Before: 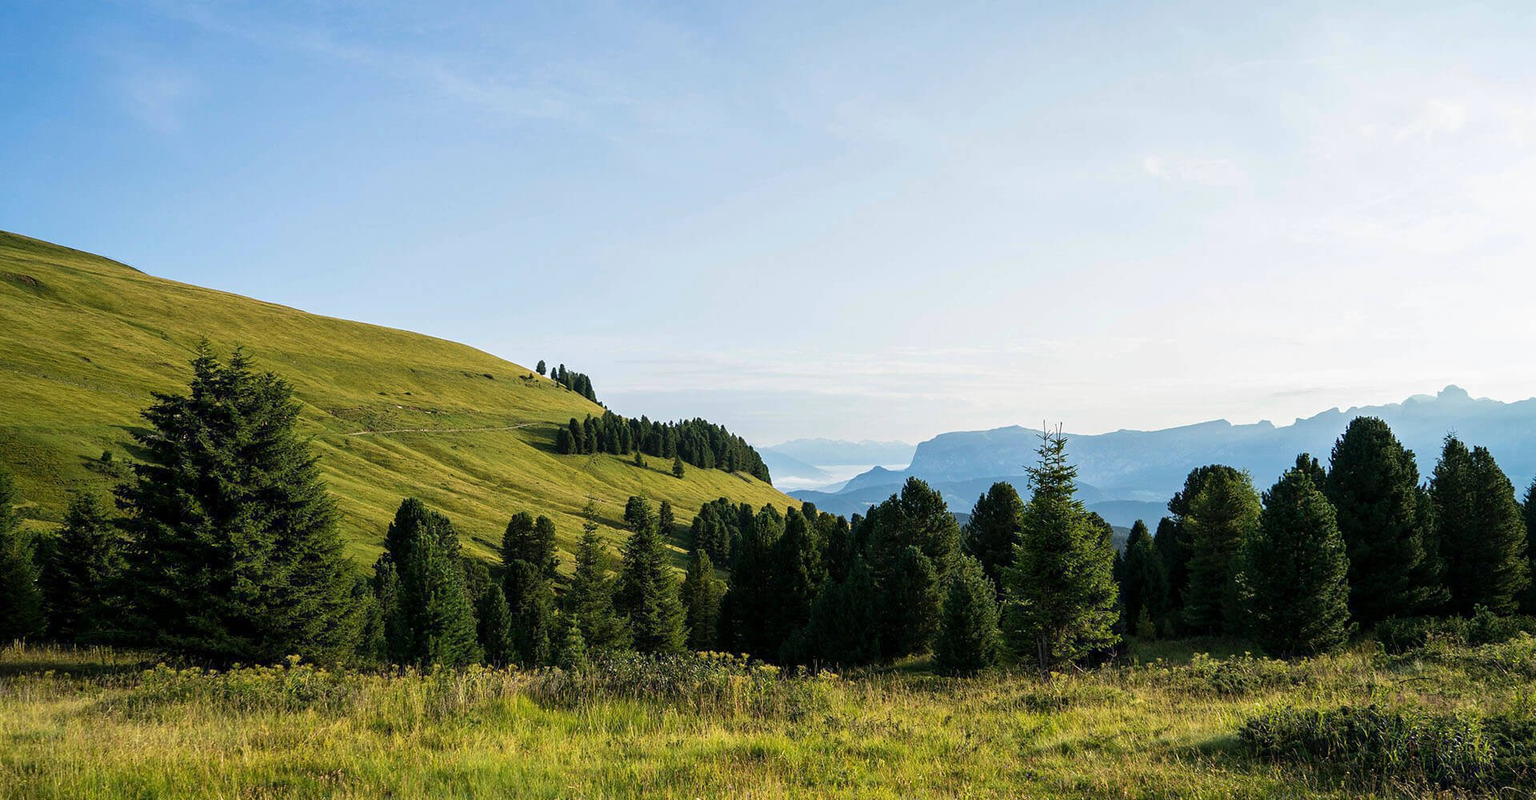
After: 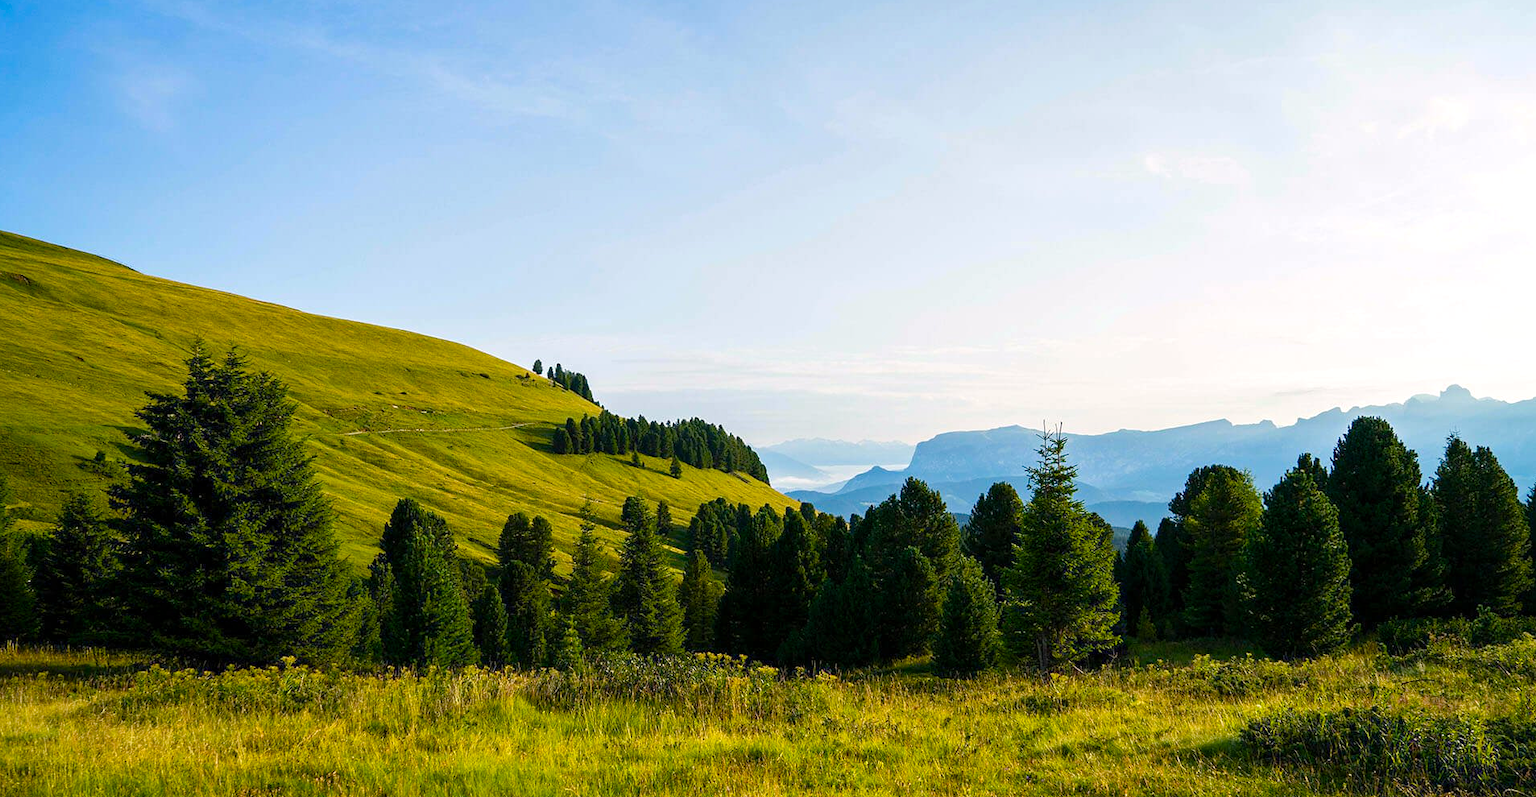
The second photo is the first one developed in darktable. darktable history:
color balance rgb: highlights gain › chroma 0.71%, highlights gain › hue 56.69°, perceptual saturation grading › global saturation 46.229%, perceptual saturation grading › highlights -25.531%, perceptual saturation grading › shadows 49.834%
exposure: exposure 0.129 EV, compensate highlight preservation false
crop: left 0.502%, top 0.47%, right 0.14%, bottom 0.513%
